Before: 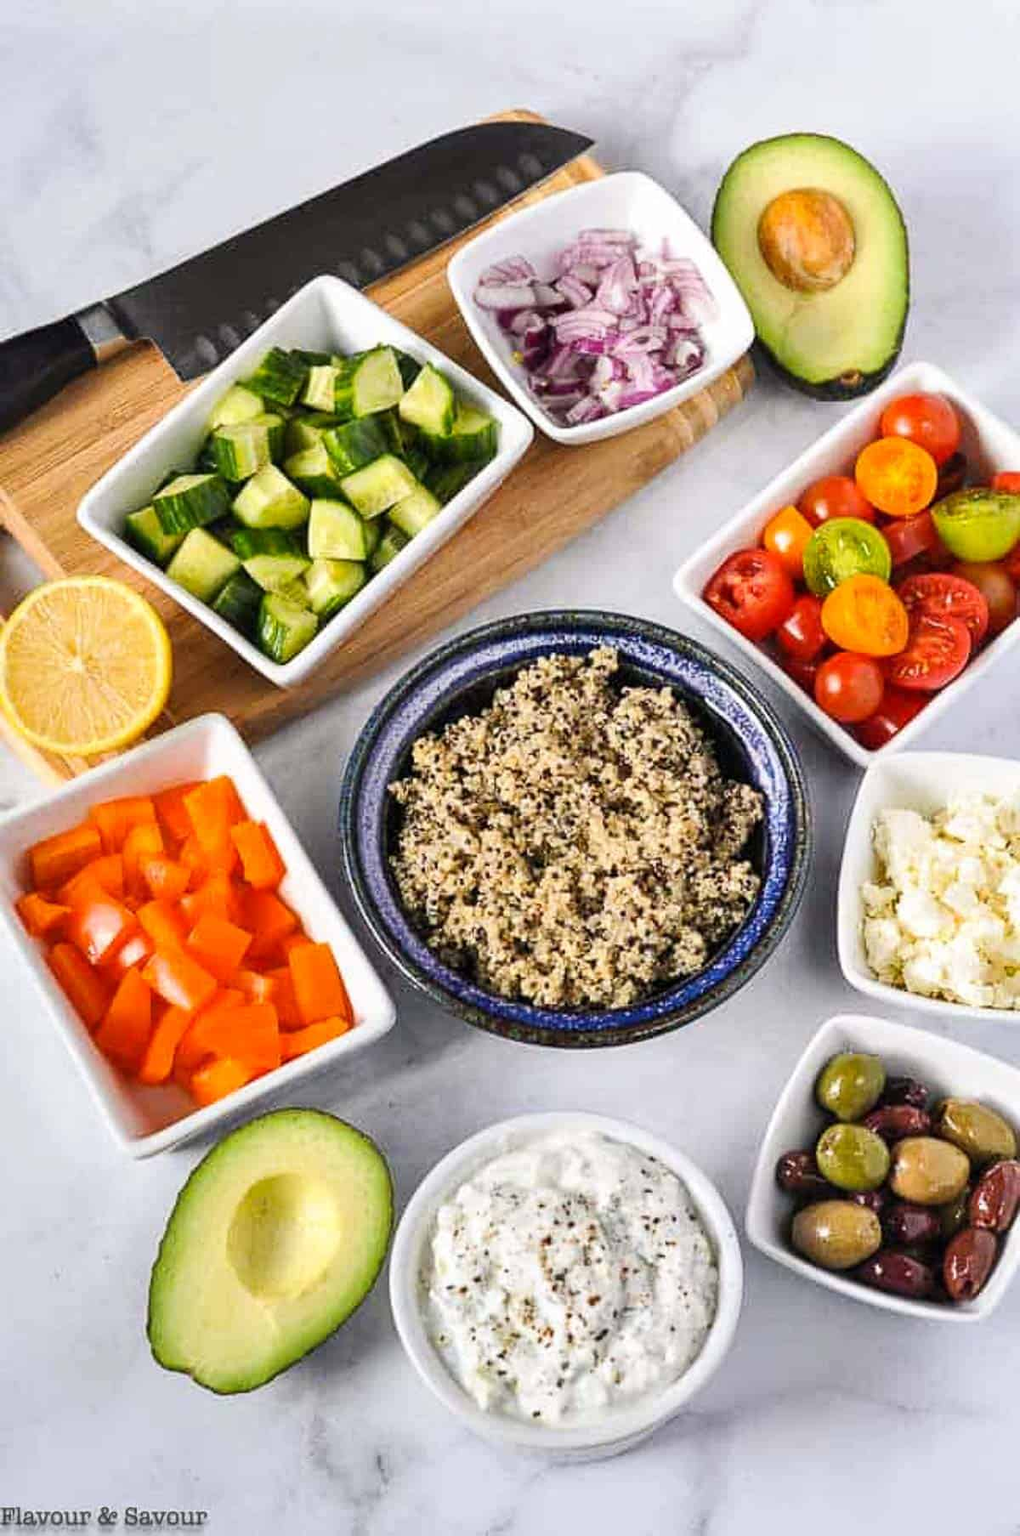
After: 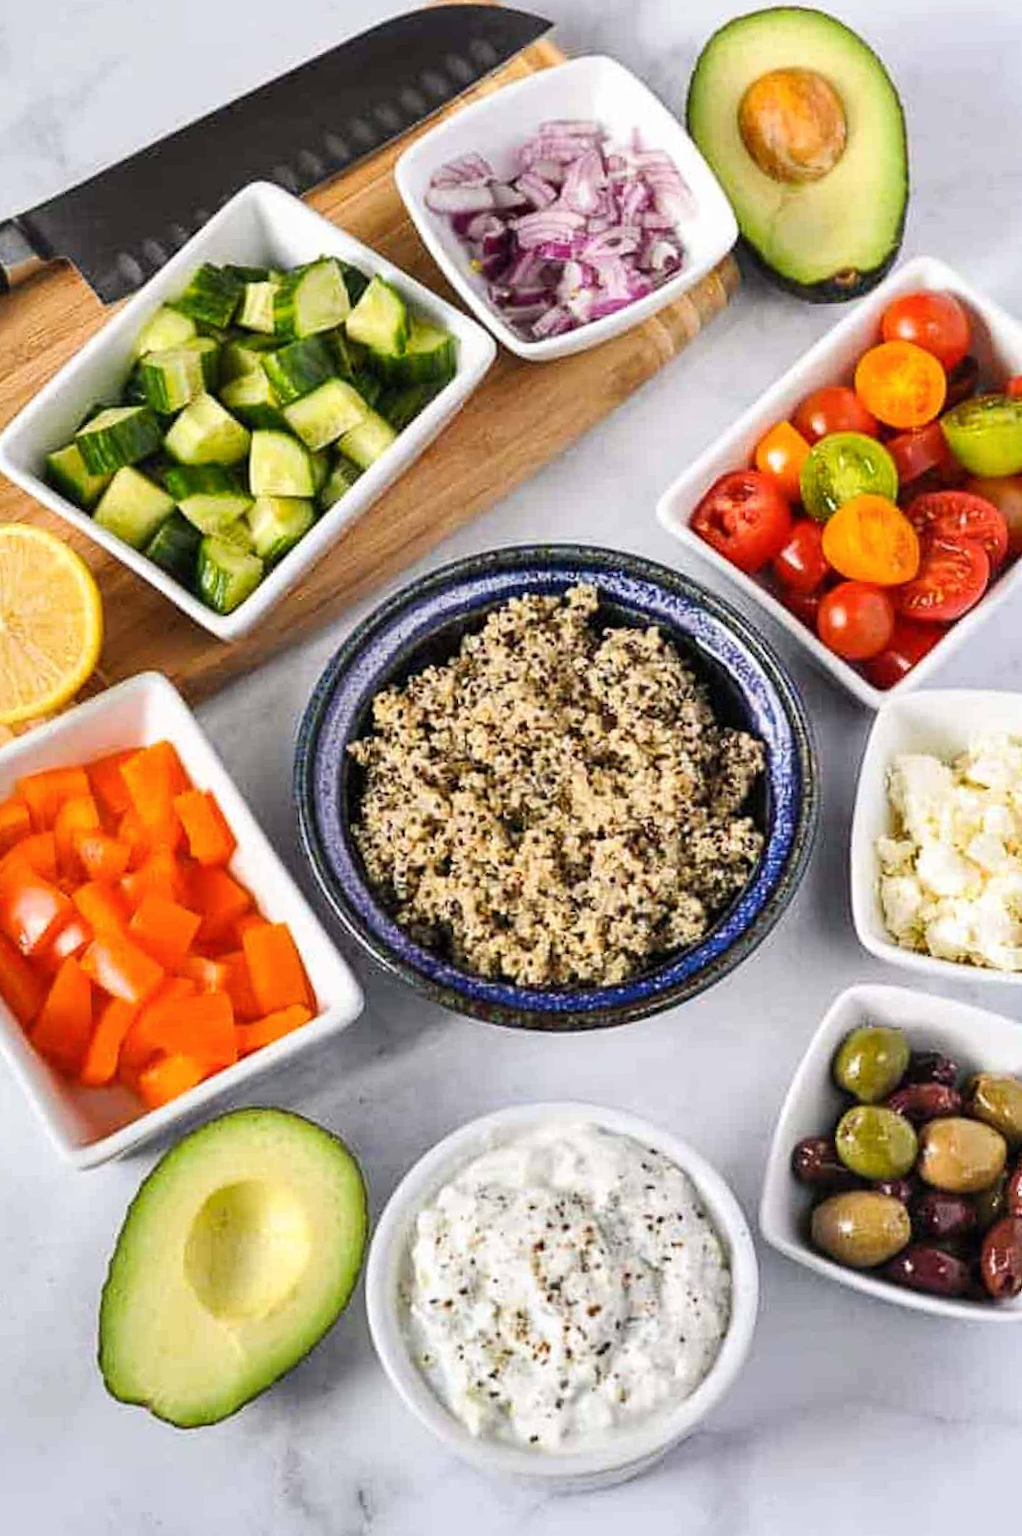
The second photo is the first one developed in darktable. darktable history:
color calibration: illuminant same as pipeline (D50), adaptation XYZ, x 0.346, y 0.358, temperature 5007.87 K, gamut compression 0.995
crop and rotate: angle 1.82°, left 5.532%, top 5.717%
